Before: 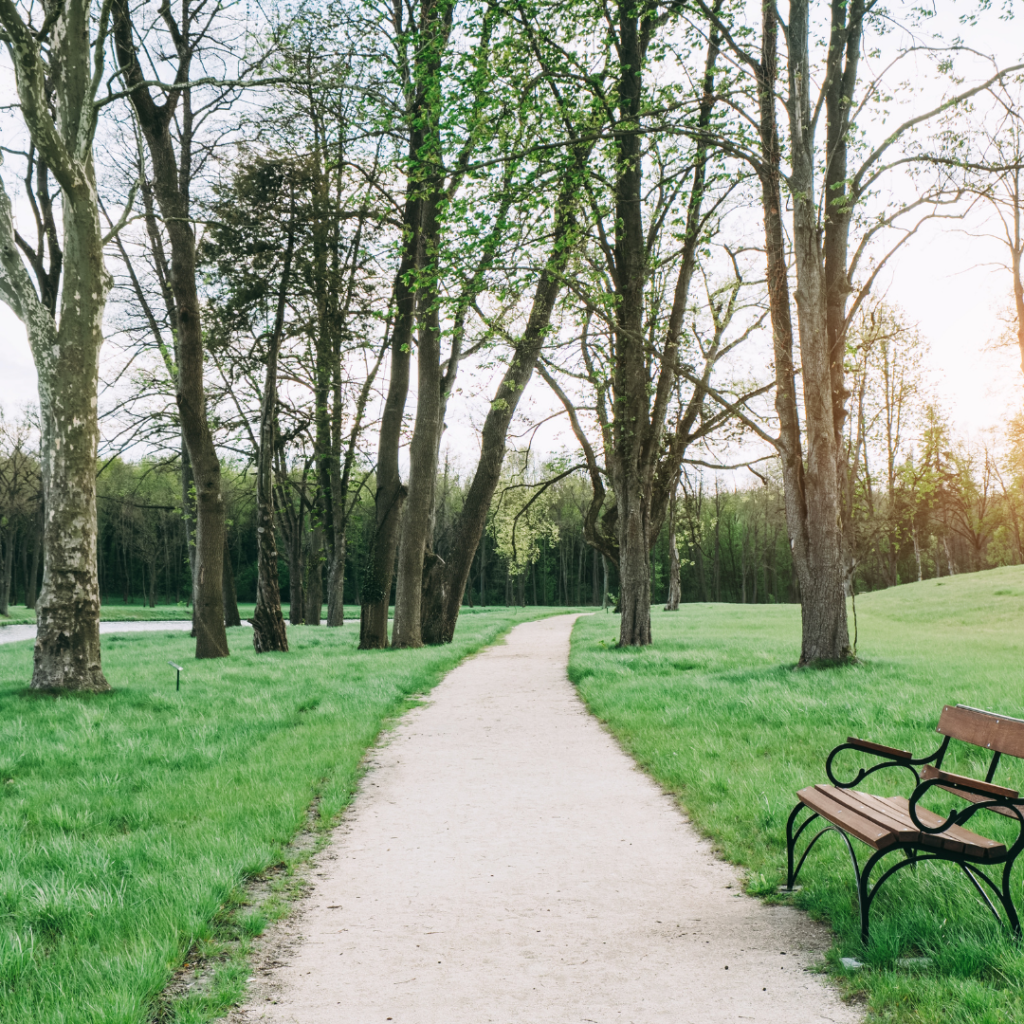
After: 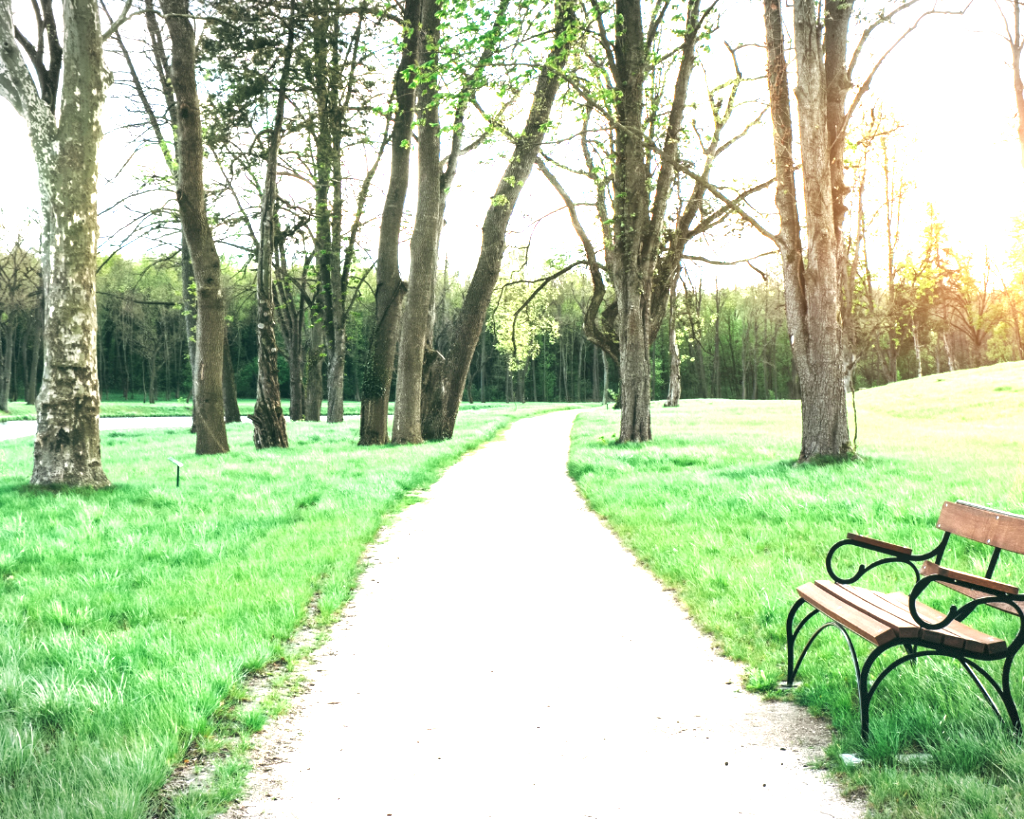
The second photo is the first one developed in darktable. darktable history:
vignetting: fall-off start 100%, brightness -0.406, saturation -0.3, width/height ratio 1.324, dithering 8-bit output, unbound false
crop and rotate: top 19.998%
exposure: black level correction 0, exposure 1.388 EV, compensate exposure bias true, compensate highlight preservation false
